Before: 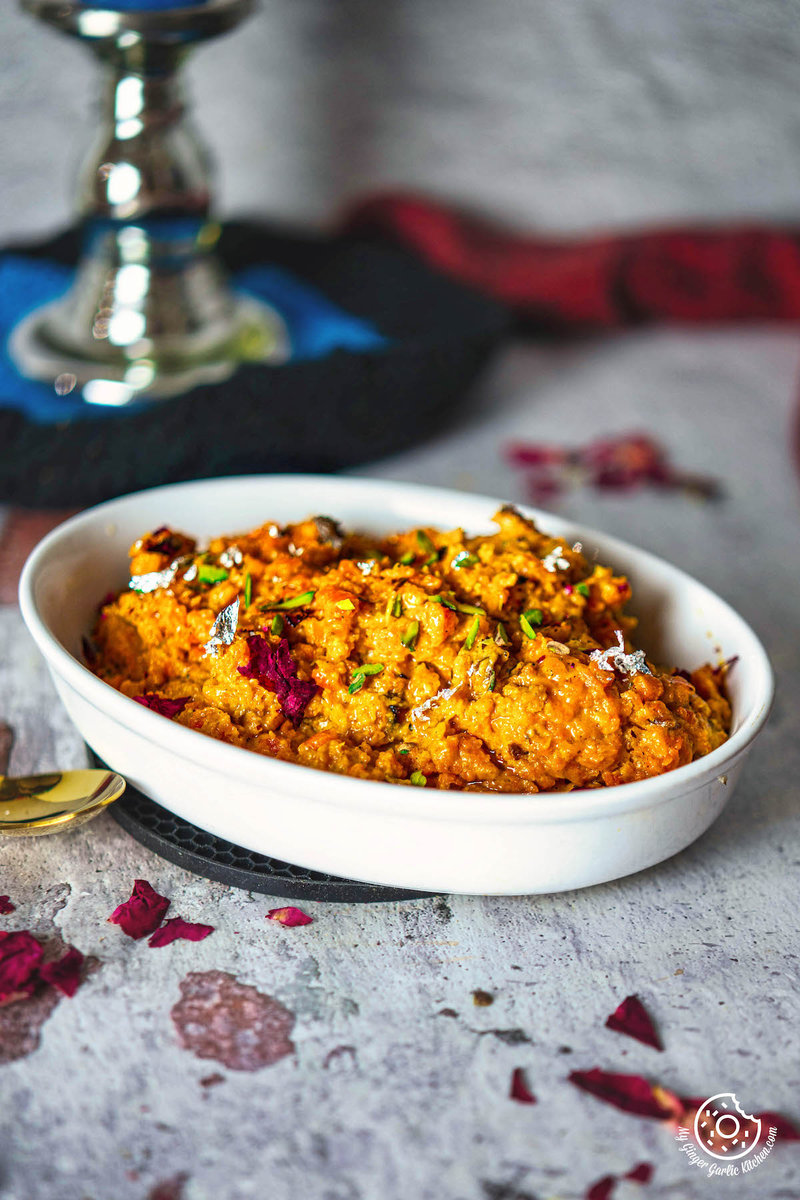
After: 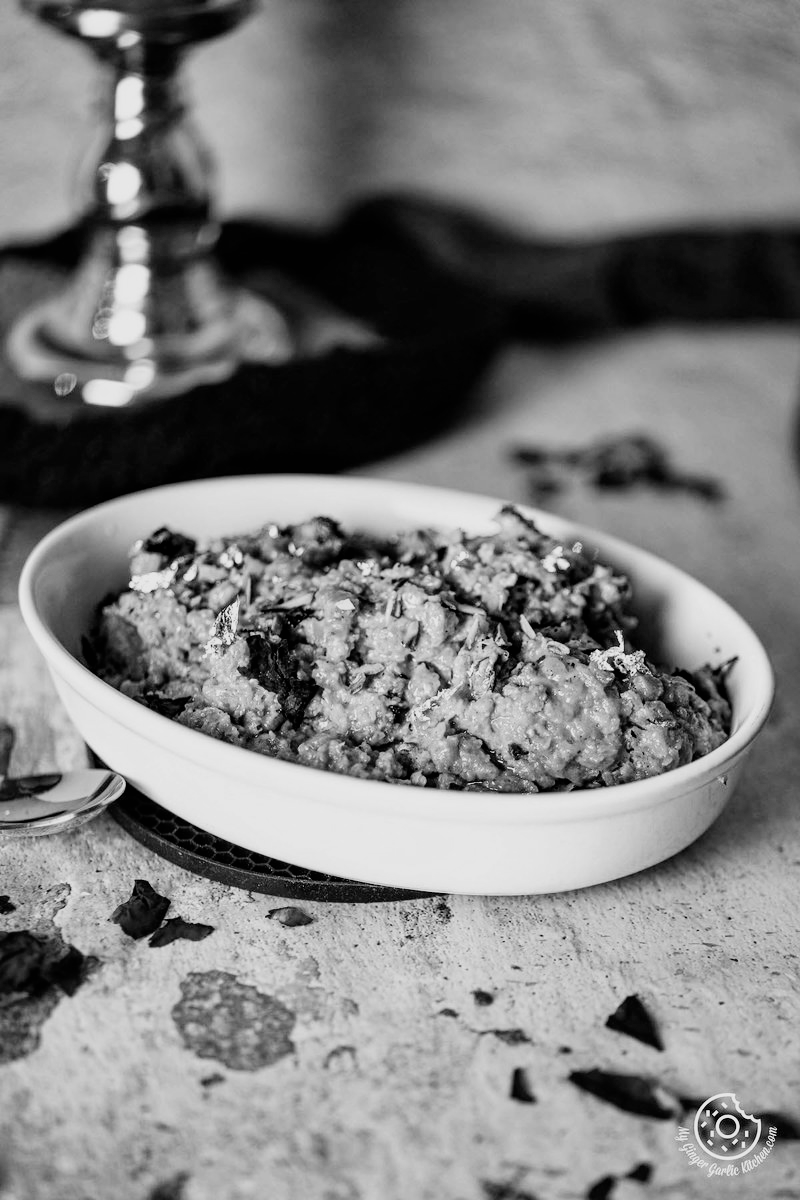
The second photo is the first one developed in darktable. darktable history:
filmic rgb: black relative exposure -5.12 EV, white relative exposure 3.21 EV, threshold 6 EV, hardness 3.47, contrast 1.19, highlights saturation mix -49.24%, add noise in highlights 0.001, preserve chrominance no, color science v3 (2019), use custom middle-gray values true, contrast in highlights soft, enable highlight reconstruction true
shadows and highlights: shadows 11.46, white point adjustment 1.22, highlights -0.595, soften with gaussian
color zones: curves: ch1 [(0.24, 0.629) (0.75, 0.5)]; ch2 [(0.255, 0.454) (0.745, 0.491)], mix 39.35%
